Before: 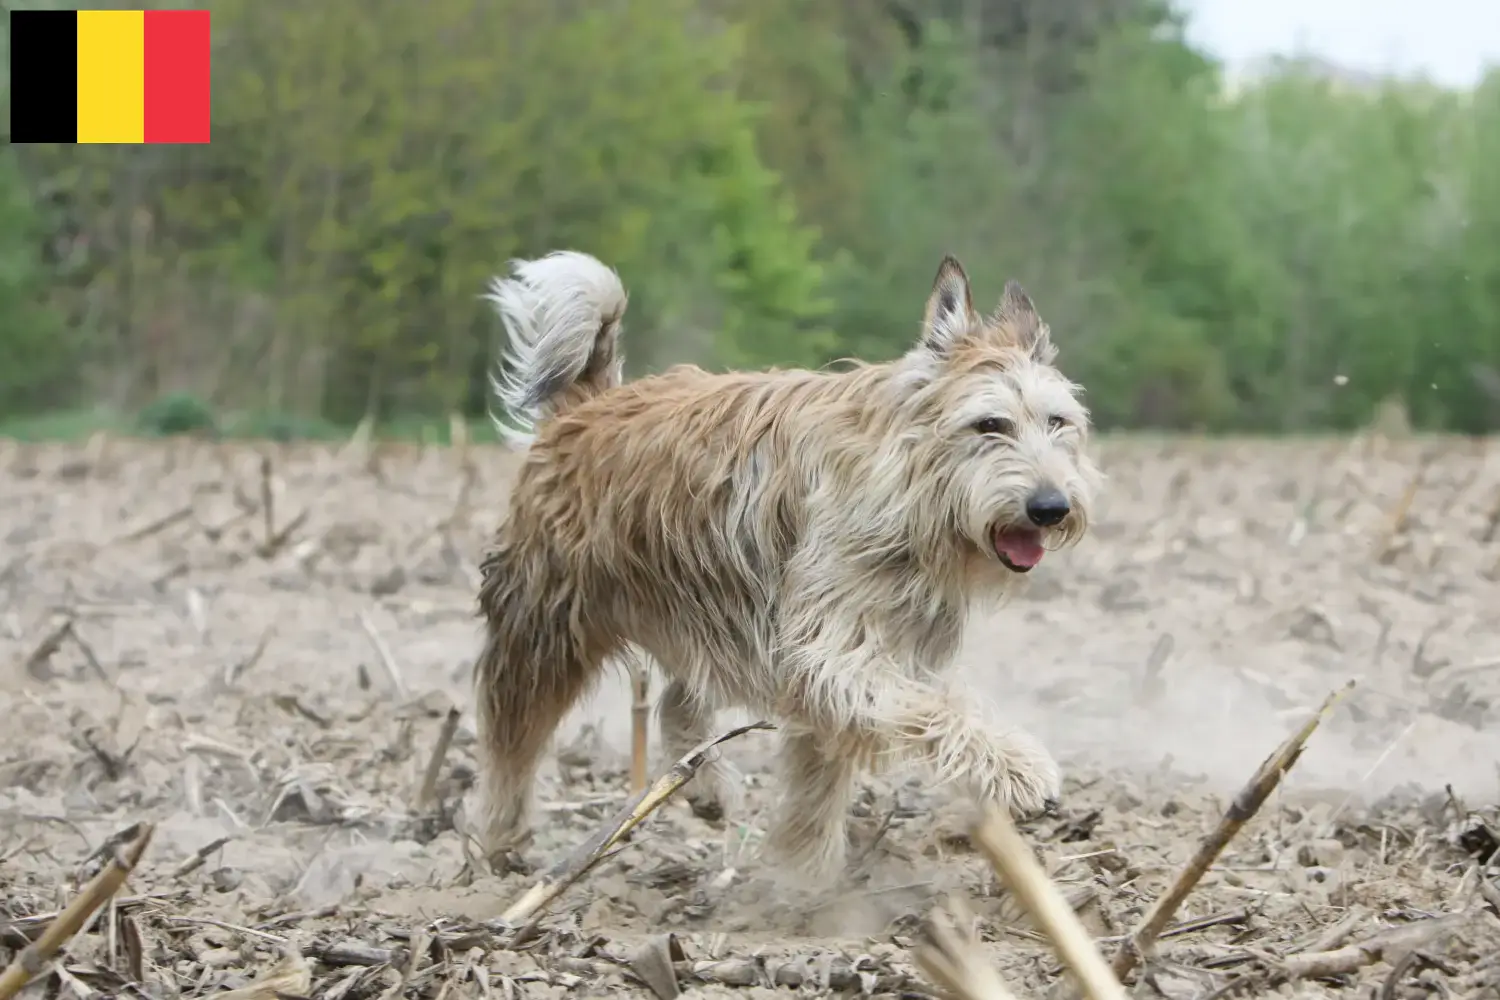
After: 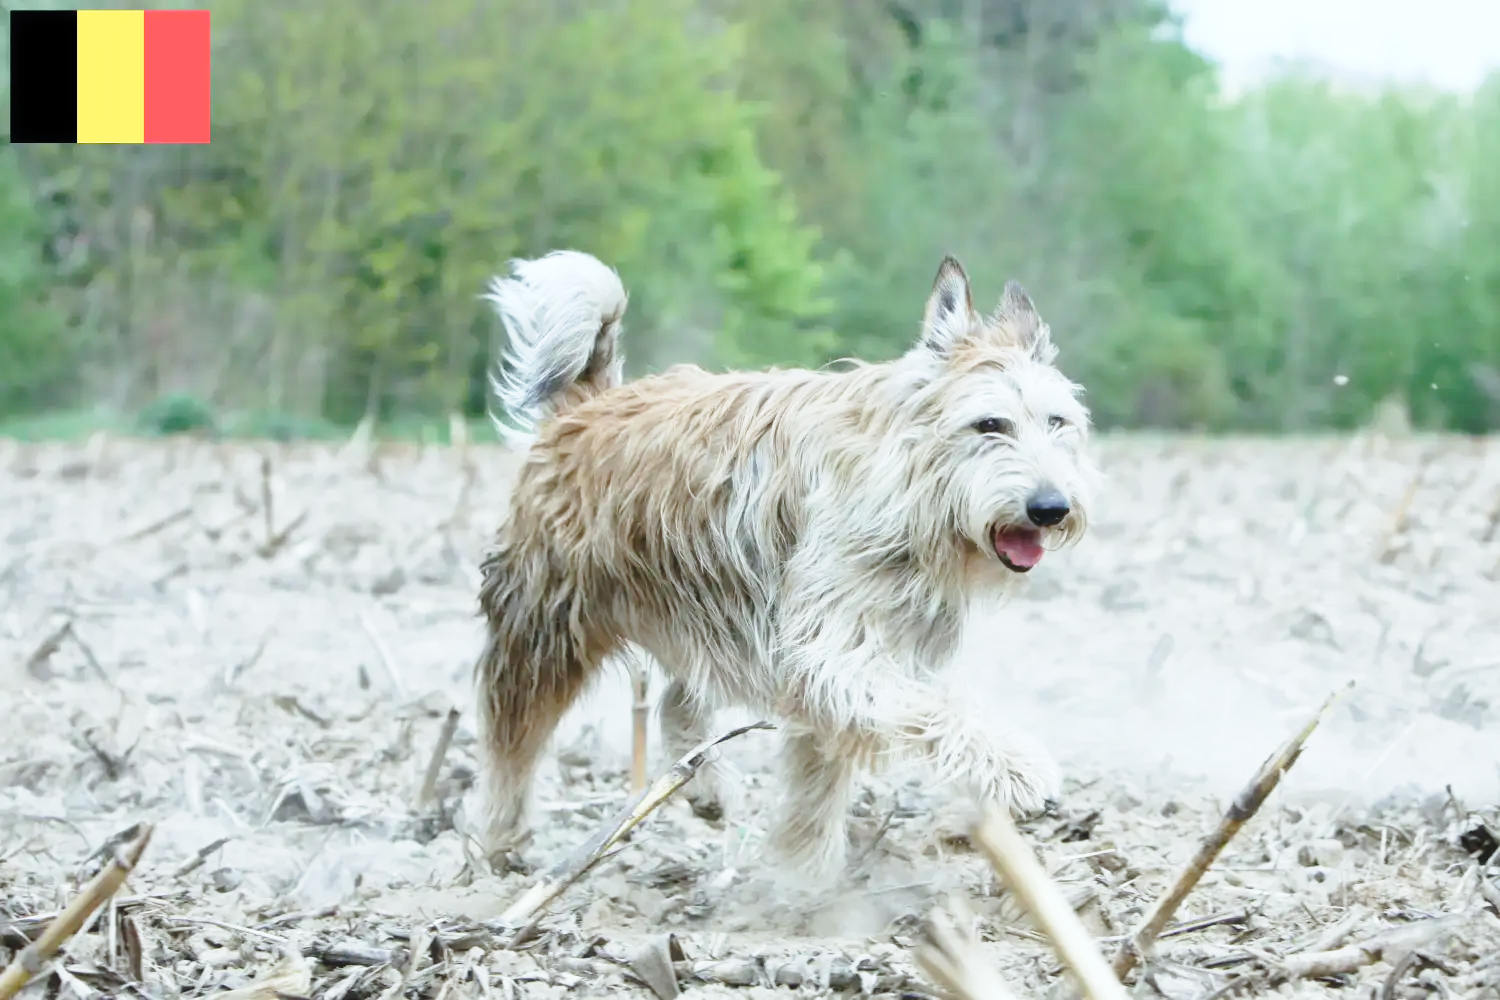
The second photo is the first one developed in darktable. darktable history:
base curve: curves: ch0 [(0, 0) (0.028, 0.03) (0.121, 0.232) (0.46, 0.748) (0.859, 0.968) (1, 1)], preserve colors none
haze removal: strength -0.05
color calibration: illuminant Planckian (black body), x 0.368, y 0.361, temperature 4275.92 K
